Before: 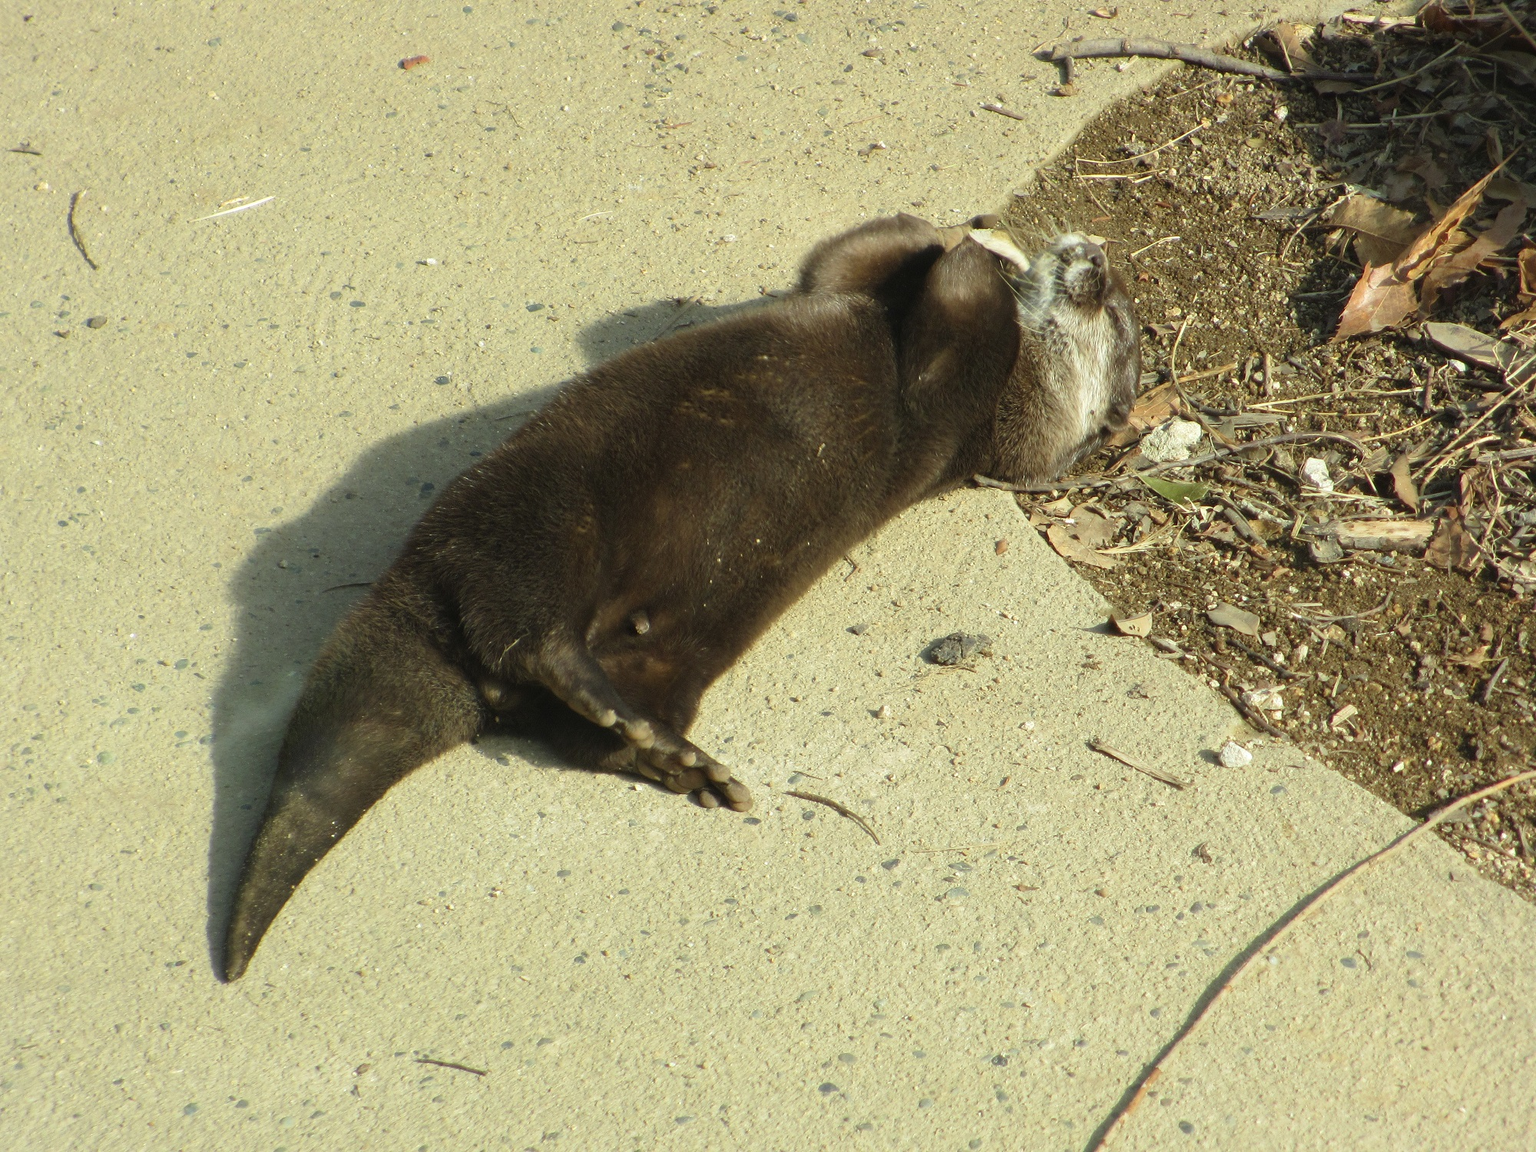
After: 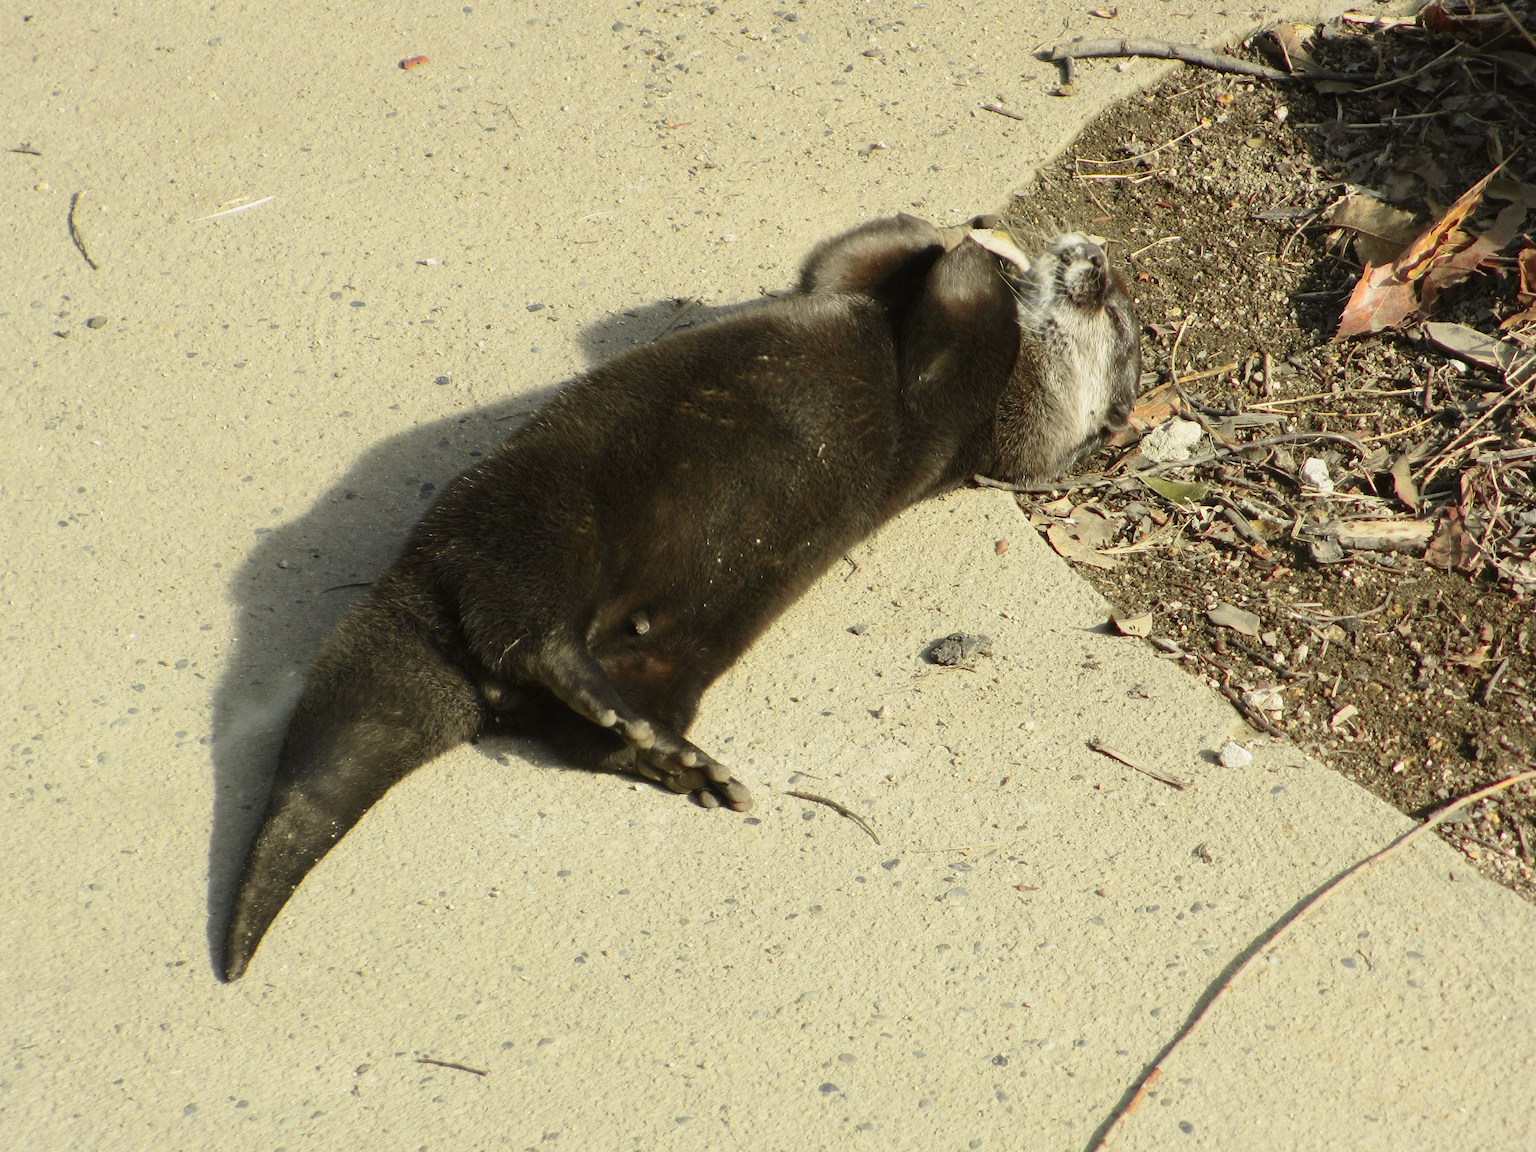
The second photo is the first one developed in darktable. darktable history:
tone curve: curves: ch0 [(0, 0) (0.087, 0.054) (0.281, 0.245) (0.506, 0.526) (0.8, 0.824) (0.994, 0.955)]; ch1 [(0, 0) (0.27, 0.195) (0.406, 0.435) (0.452, 0.474) (0.495, 0.5) (0.514, 0.508) (0.537, 0.556) (0.654, 0.689) (1, 1)]; ch2 [(0, 0) (0.269, 0.299) (0.459, 0.441) (0.498, 0.499) (0.523, 0.52) (0.551, 0.549) (0.633, 0.625) (0.659, 0.681) (0.718, 0.764) (1, 1)], color space Lab, independent channels, preserve colors none
